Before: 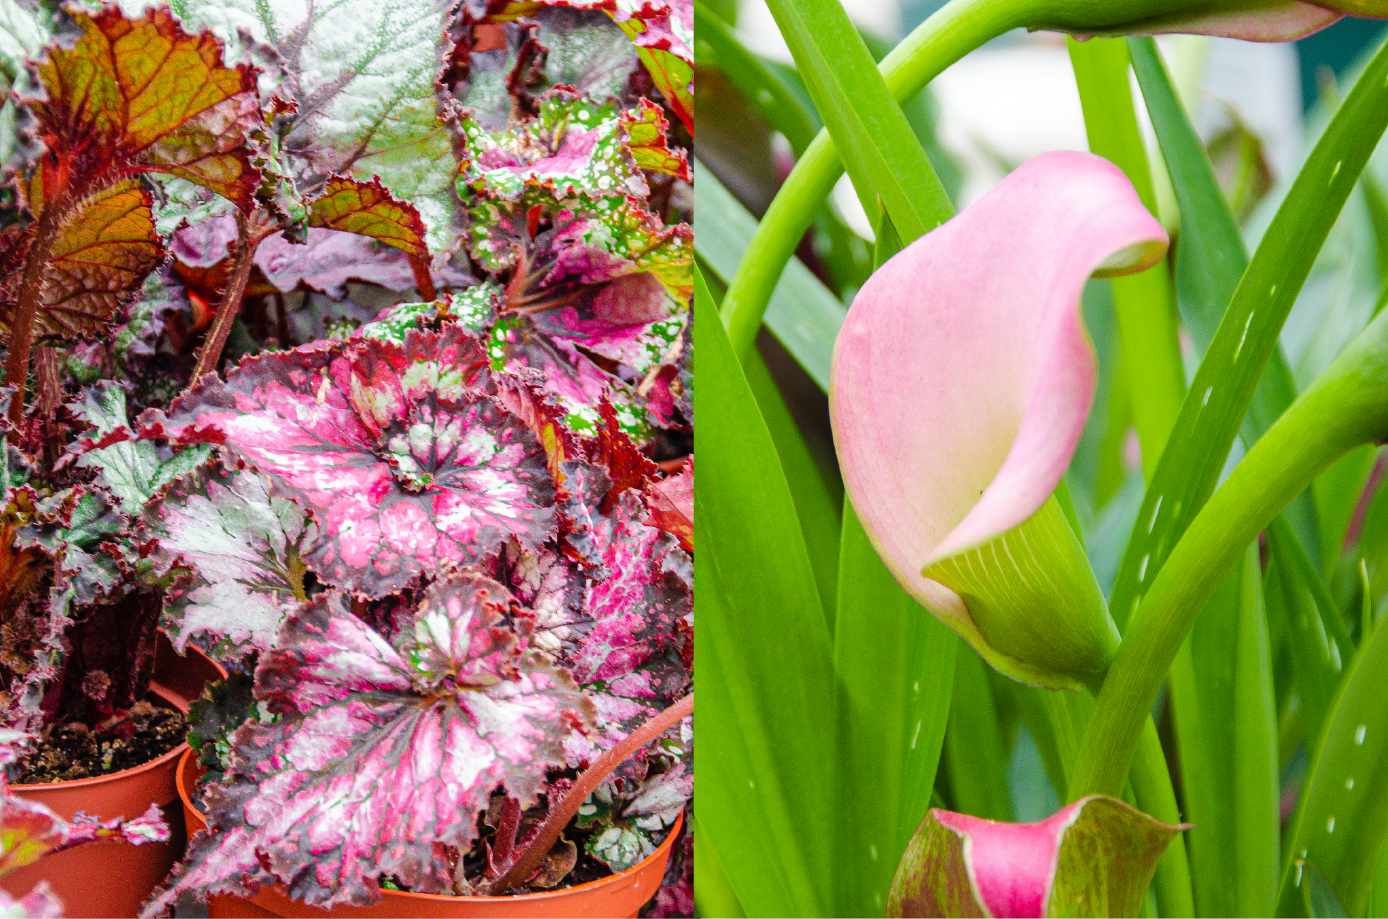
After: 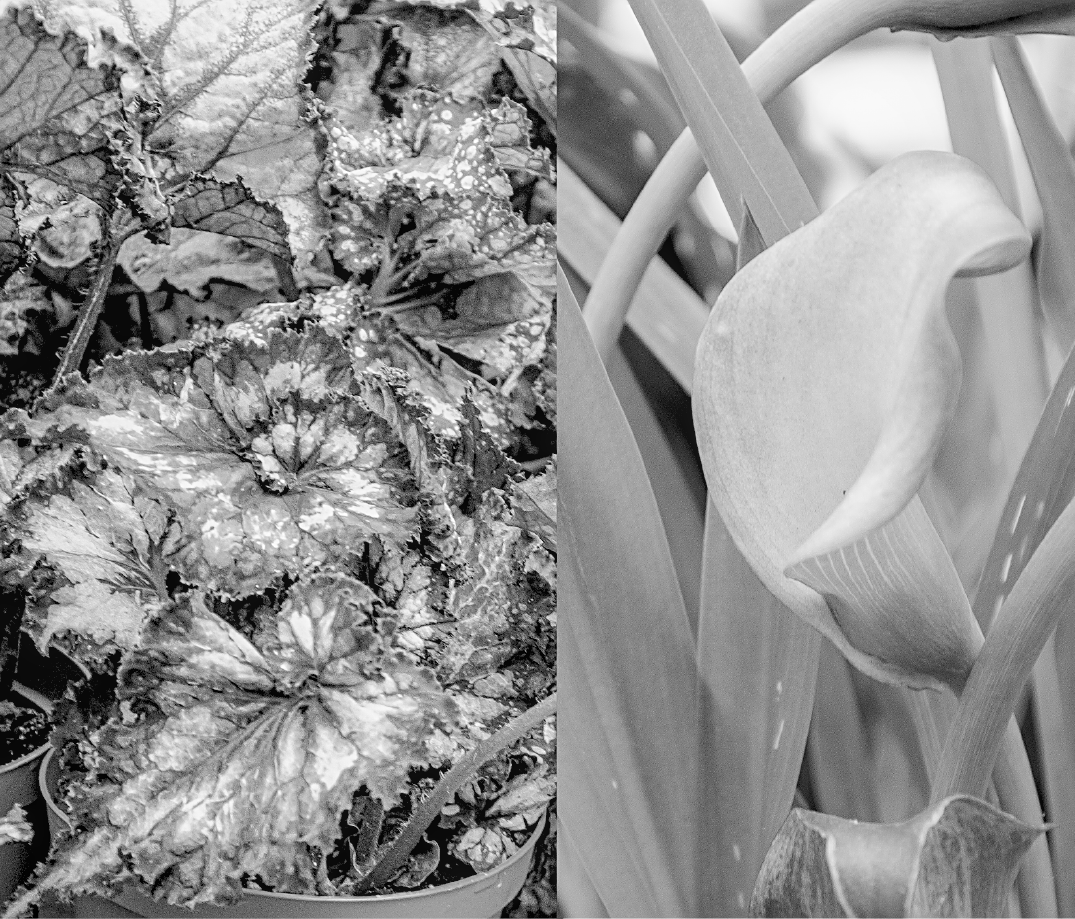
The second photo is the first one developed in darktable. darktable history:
crop: left 9.88%, right 12.664%
rgb levels: levels [[0.013, 0.434, 0.89], [0, 0.5, 1], [0, 0.5, 1]]
color balance rgb: shadows lift › chroma 1%, shadows lift › hue 113°, highlights gain › chroma 0.2%, highlights gain › hue 333°, perceptual saturation grading › global saturation 20%, perceptual saturation grading › highlights -50%, perceptual saturation grading › shadows 25%, contrast -10%
haze removal: on, module defaults
white balance: emerald 1
sharpen: on, module defaults
local contrast: detail 110%
monochrome: on, module defaults
